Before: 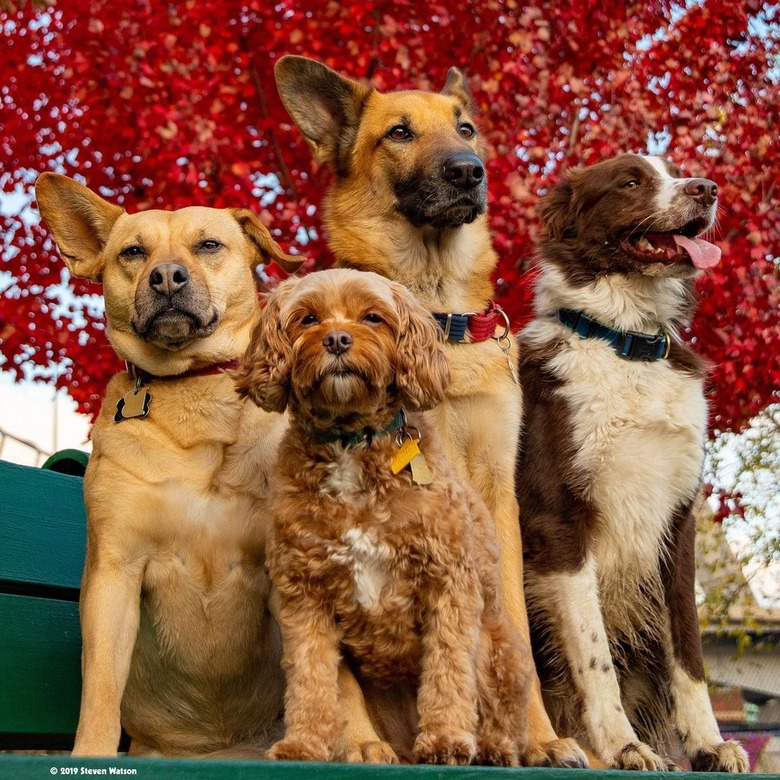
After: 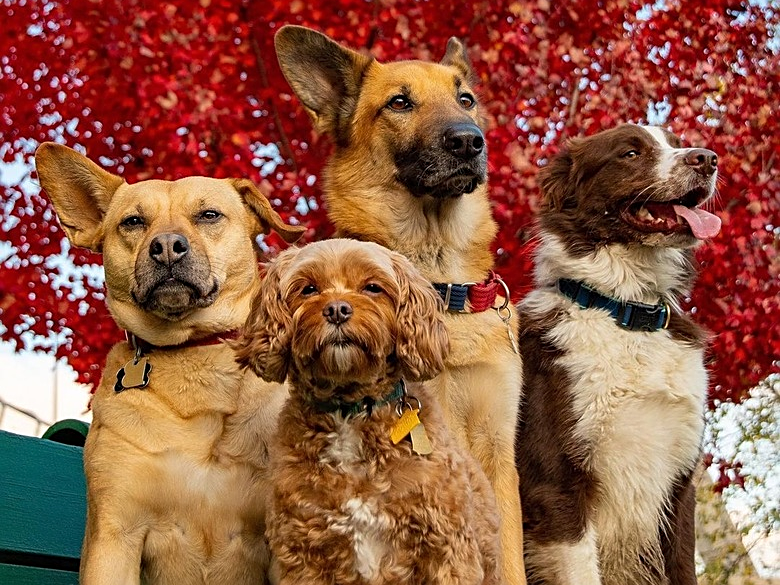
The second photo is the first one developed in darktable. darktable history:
sharpen: on, module defaults
crop: top 3.857%, bottom 21.132%
